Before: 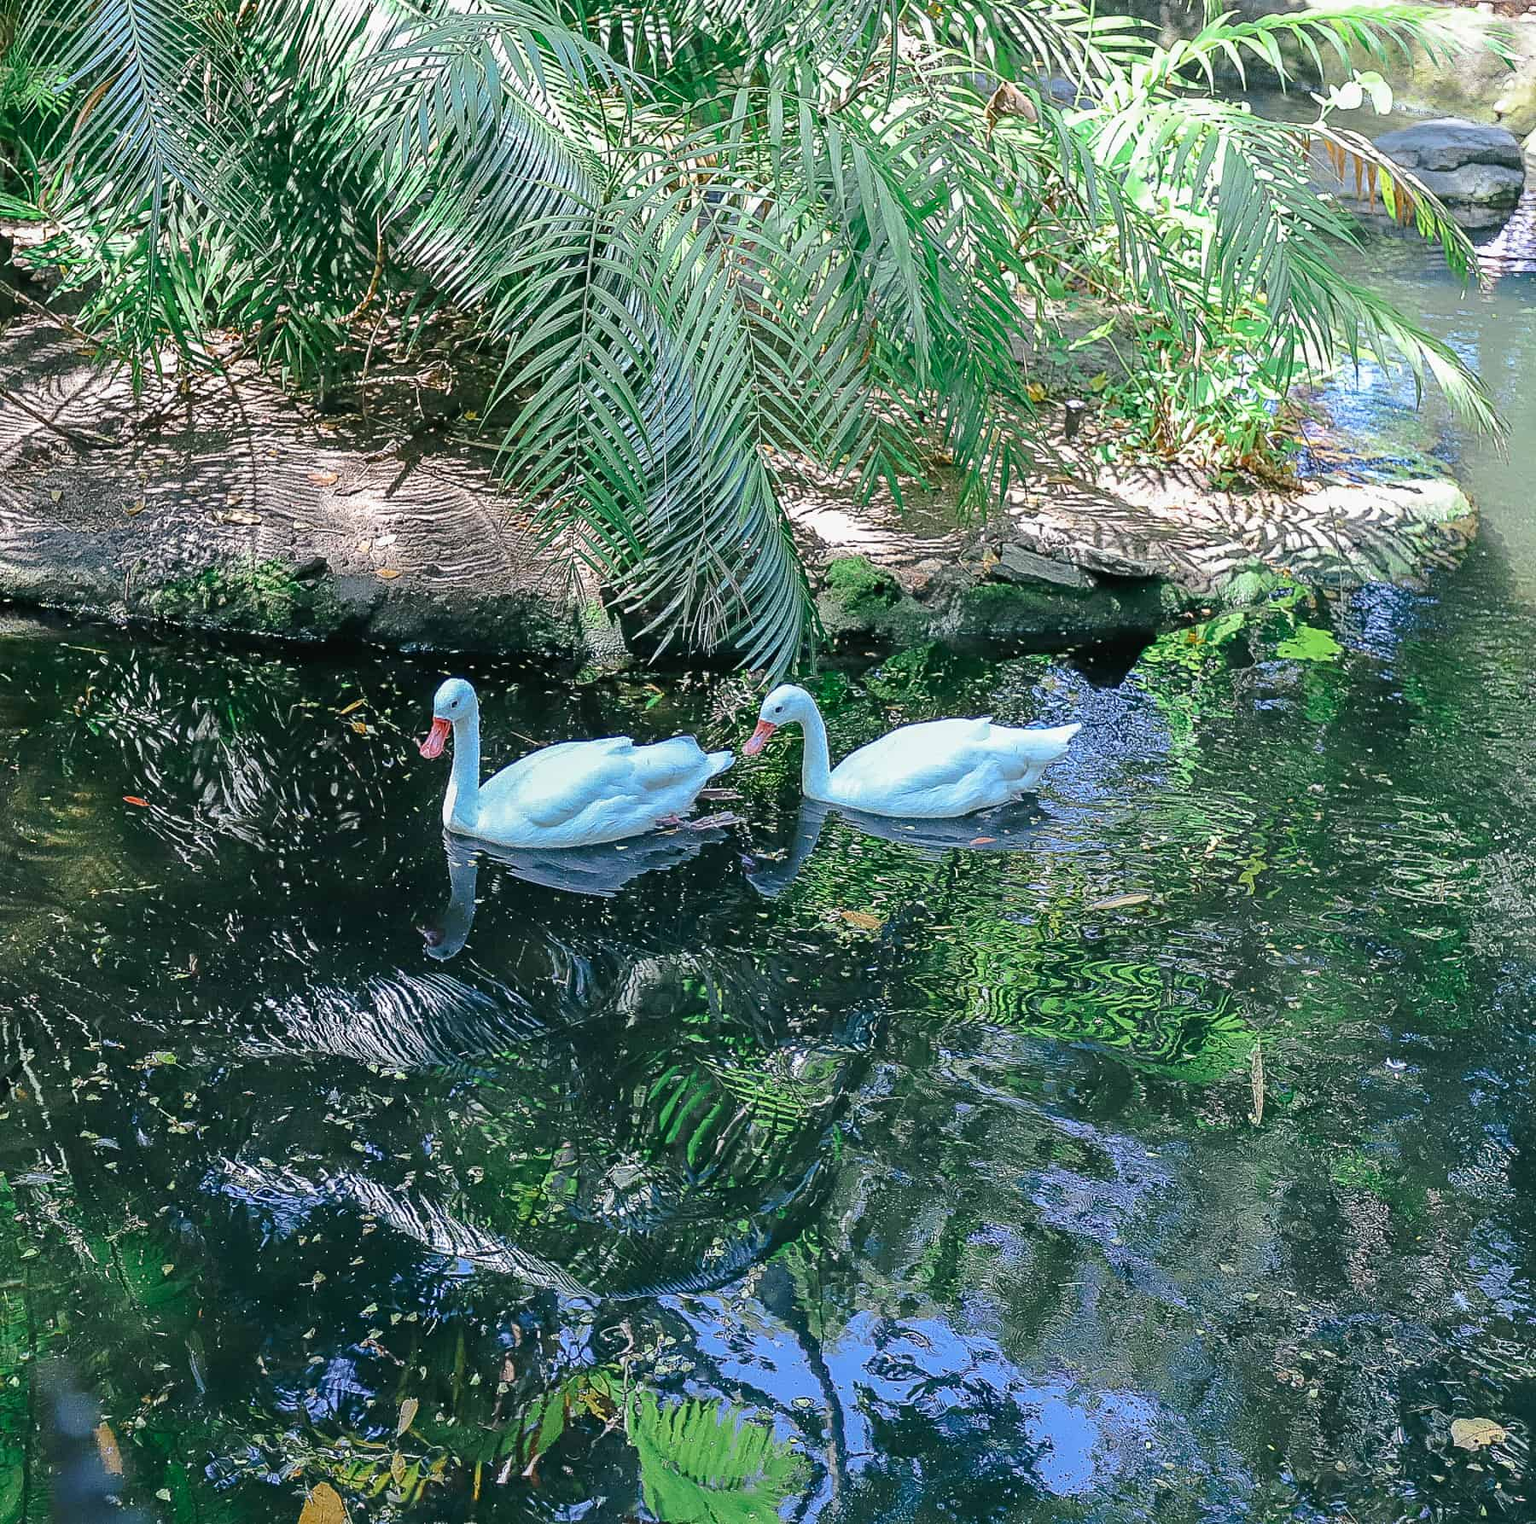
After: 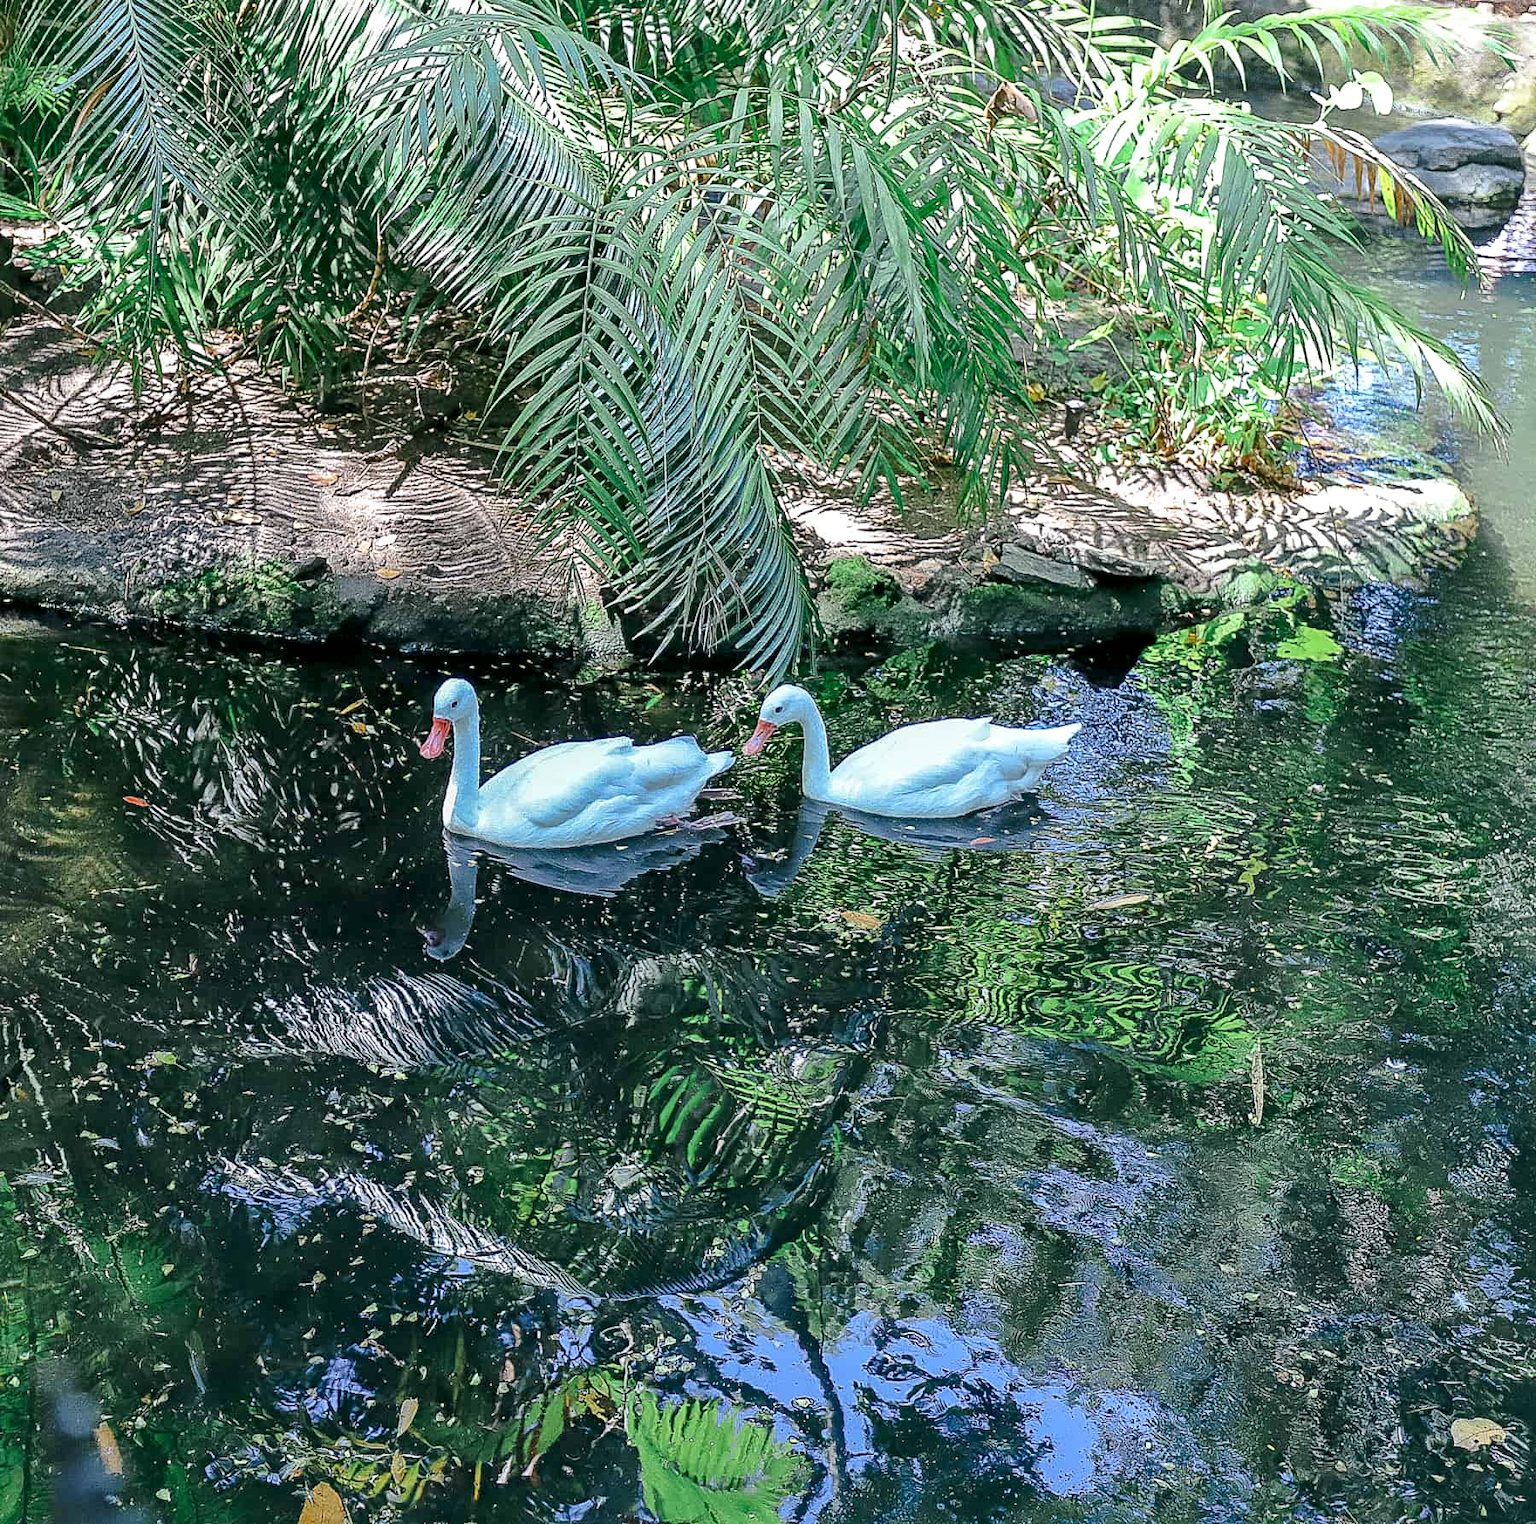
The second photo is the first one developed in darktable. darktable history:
local contrast: mode bilateral grid, contrast 20, coarseness 50, detail 162%, midtone range 0.2
